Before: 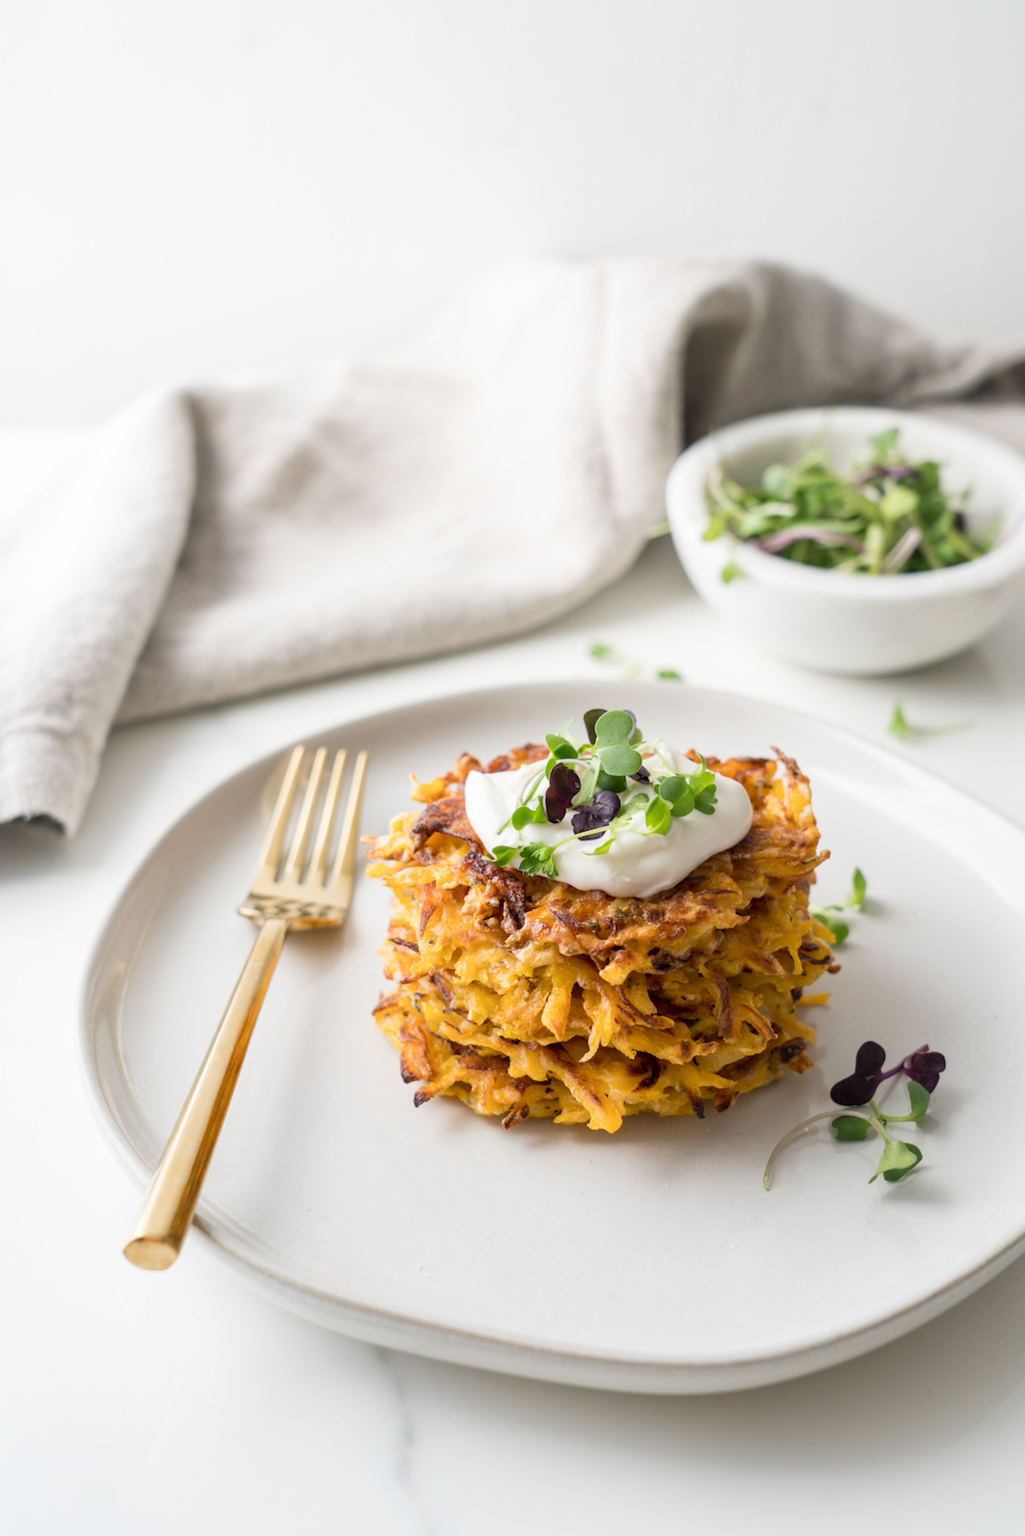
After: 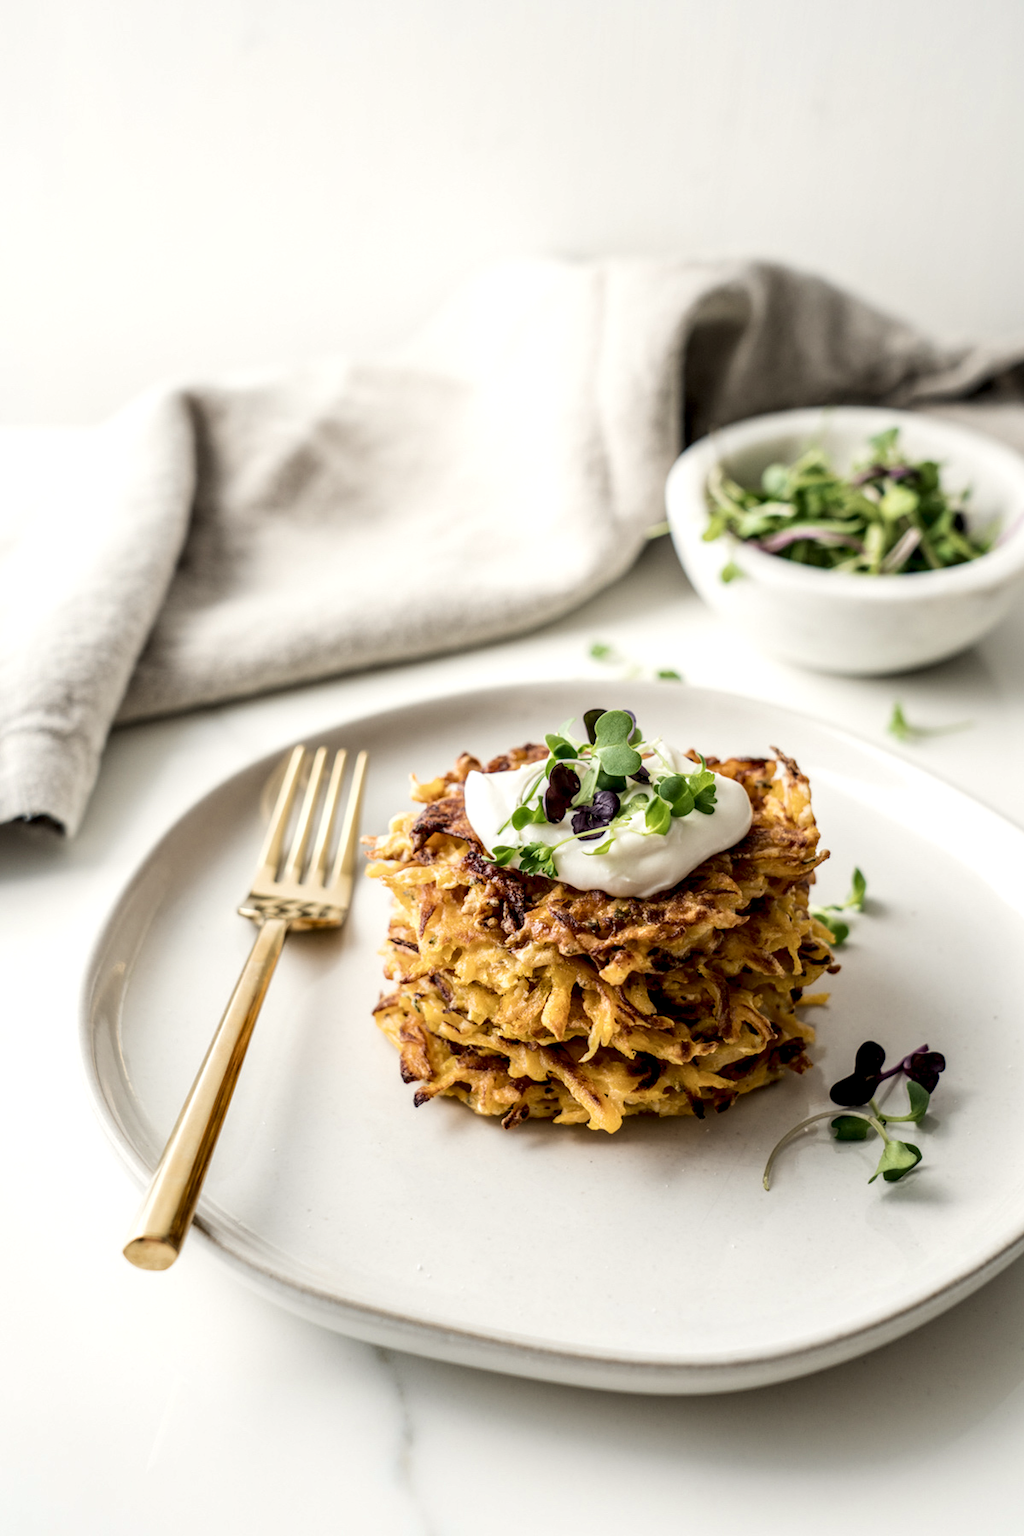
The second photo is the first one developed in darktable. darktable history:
contrast brightness saturation: contrast 0.11, saturation -0.17
velvia: on, module defaults
local contrast: highlights 20%, shadows 70%, detail 170%
color correction: highlights b* 3
